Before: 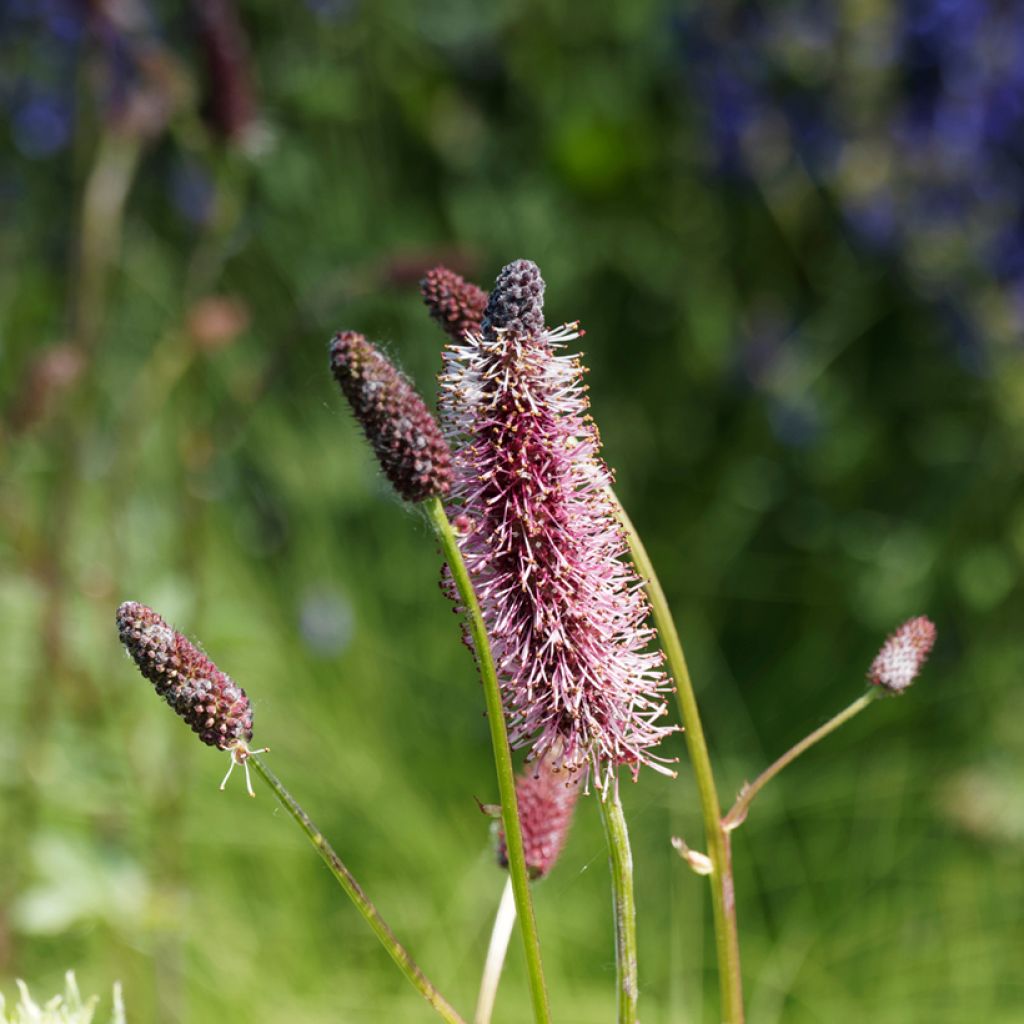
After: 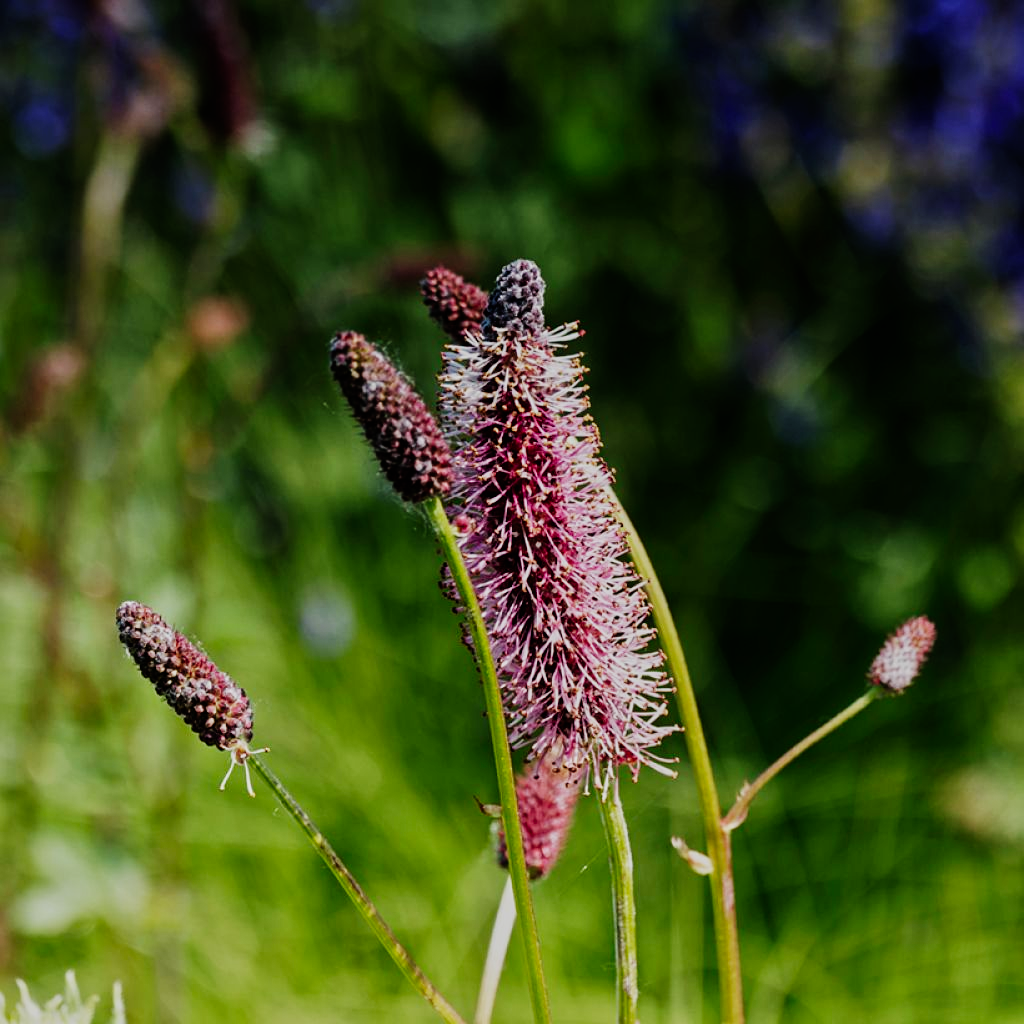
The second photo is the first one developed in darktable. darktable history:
tone equalizer: -8 EV -0.002 EV, -7 EV 0.005 EV, -6 EV -0.008 EV, -5 EV 0.007 EV, -4 EV -0.042 EV, -3 EV -0.233 EV, -2 EV -0.662 EV, -1 EV -0.983 EV, +0 EV -0.969 EV, smoothing diameter 2%, edges refinement/feathering 20, mask exposure compensation -1.57 EV, filter diffusion 5
sharpen: amount 0.2
sigmoid: contrast 2, skew -0.2, preserve hue 0%, red attenuation 0.1, red rotation 0.035, green attenuation 0.1, green rotation -0.017, blue attenuation 0.15, blue rotation -0.052, base primaries Rec2020
